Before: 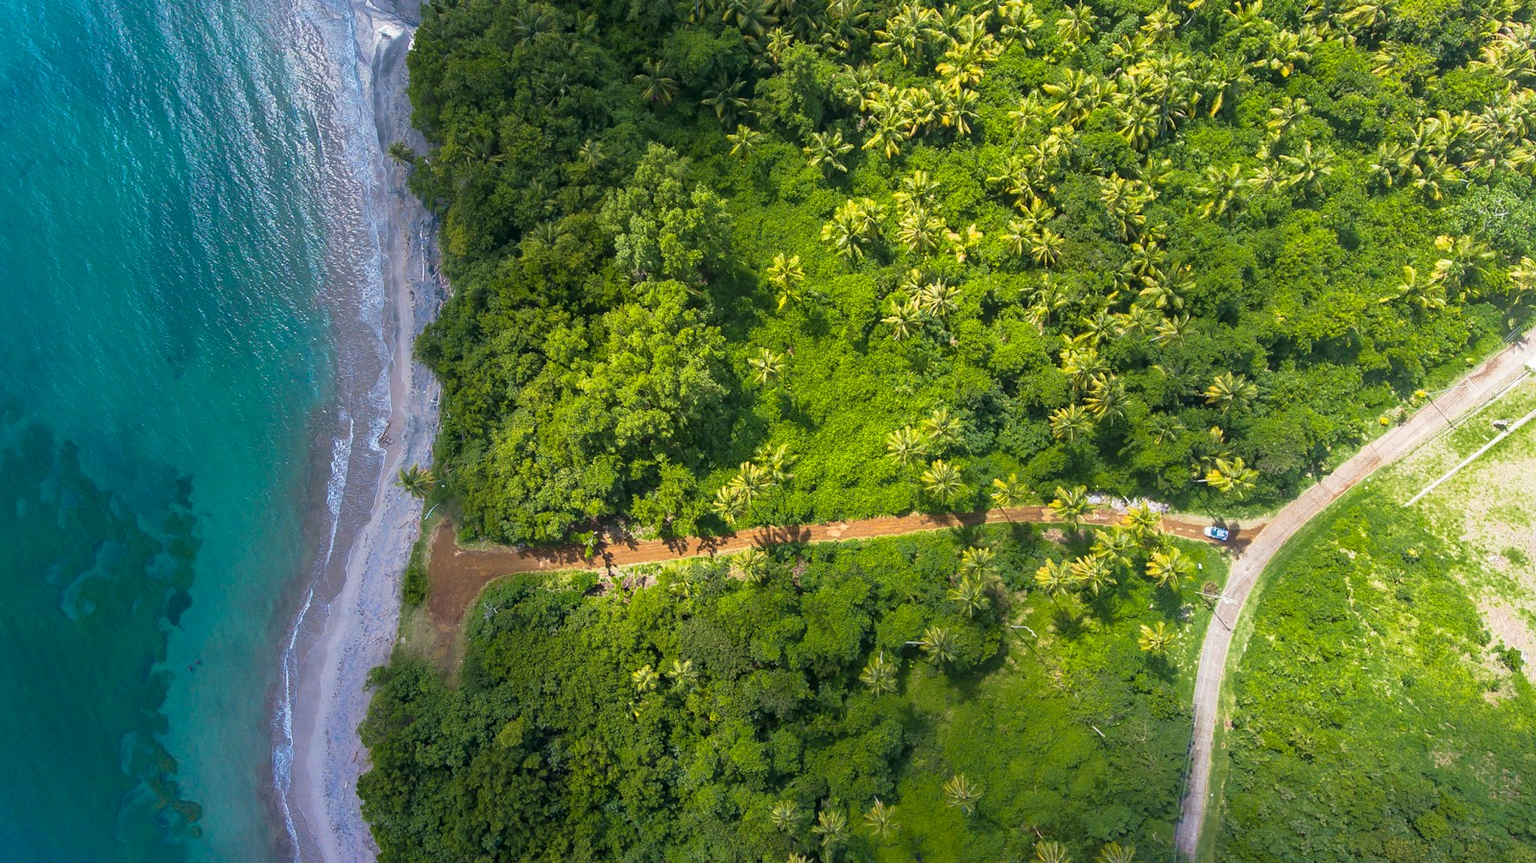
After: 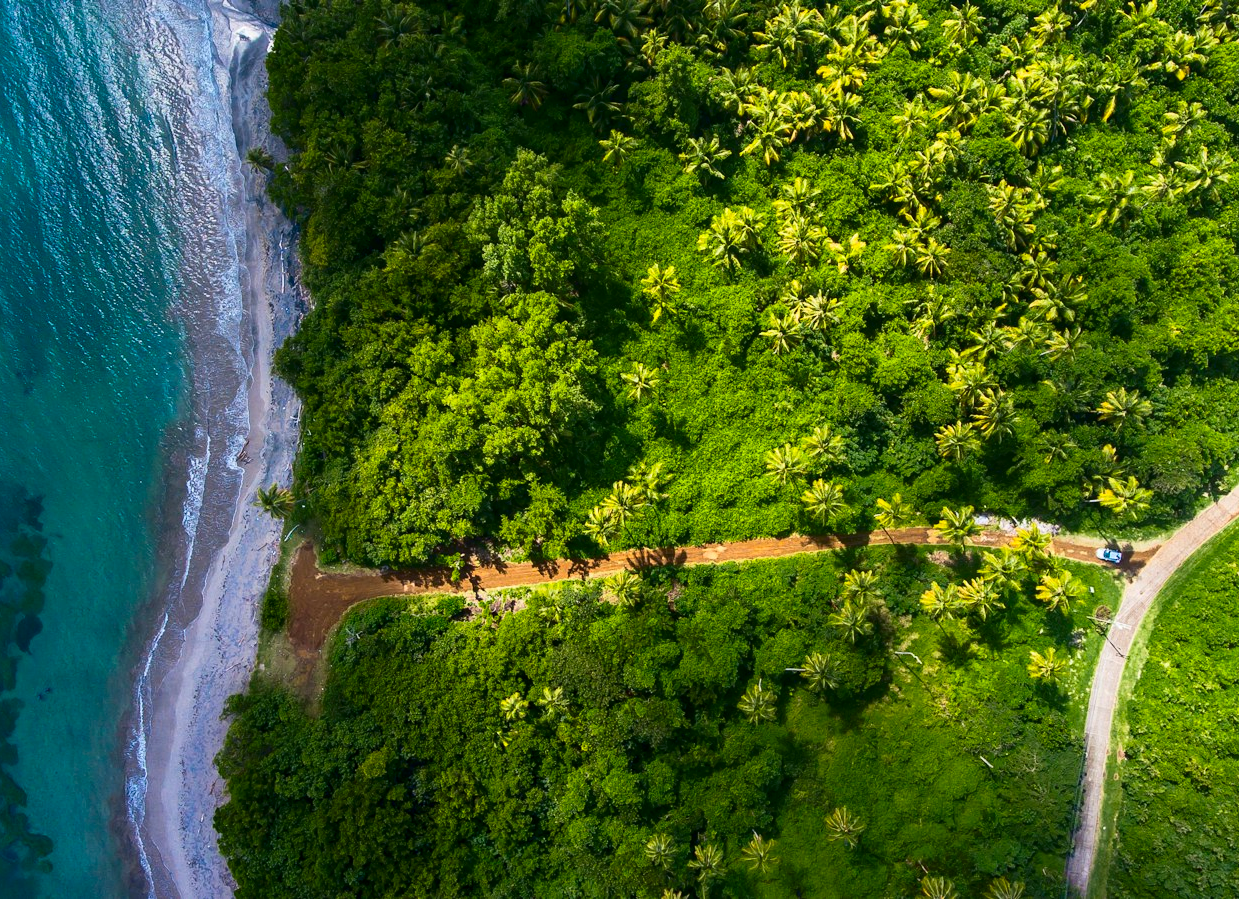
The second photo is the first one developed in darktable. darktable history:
contrast brightness saturation: contrast 0.21, brightness -0.11, saturation 0.21
crop: left 9.88%, right 12.664%
